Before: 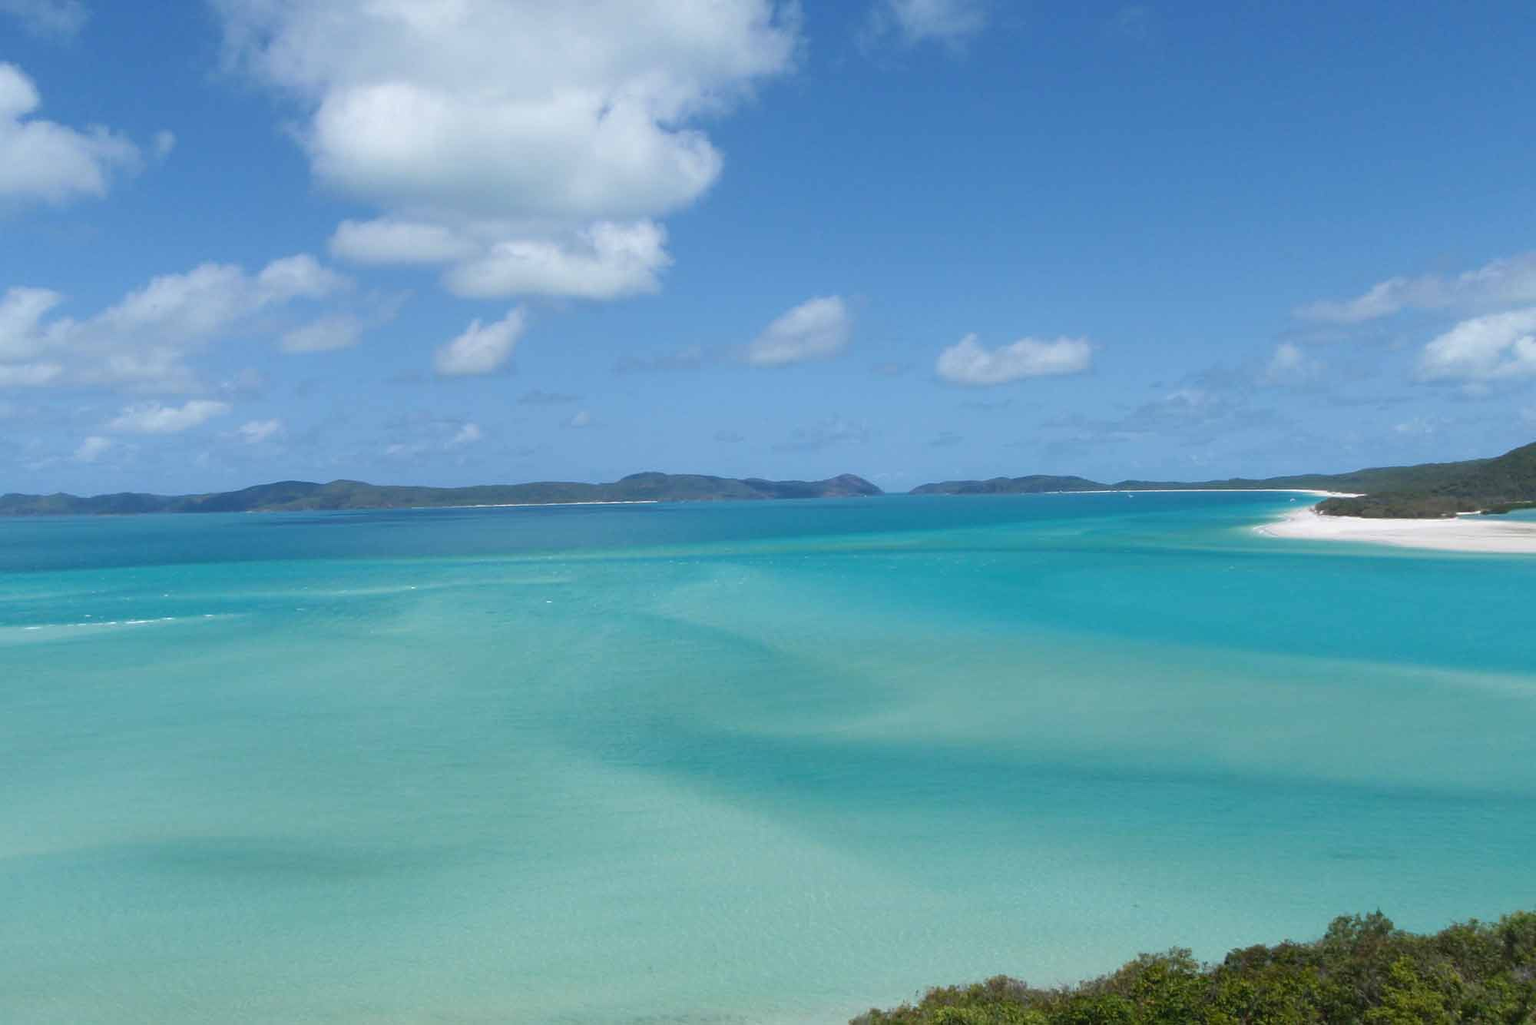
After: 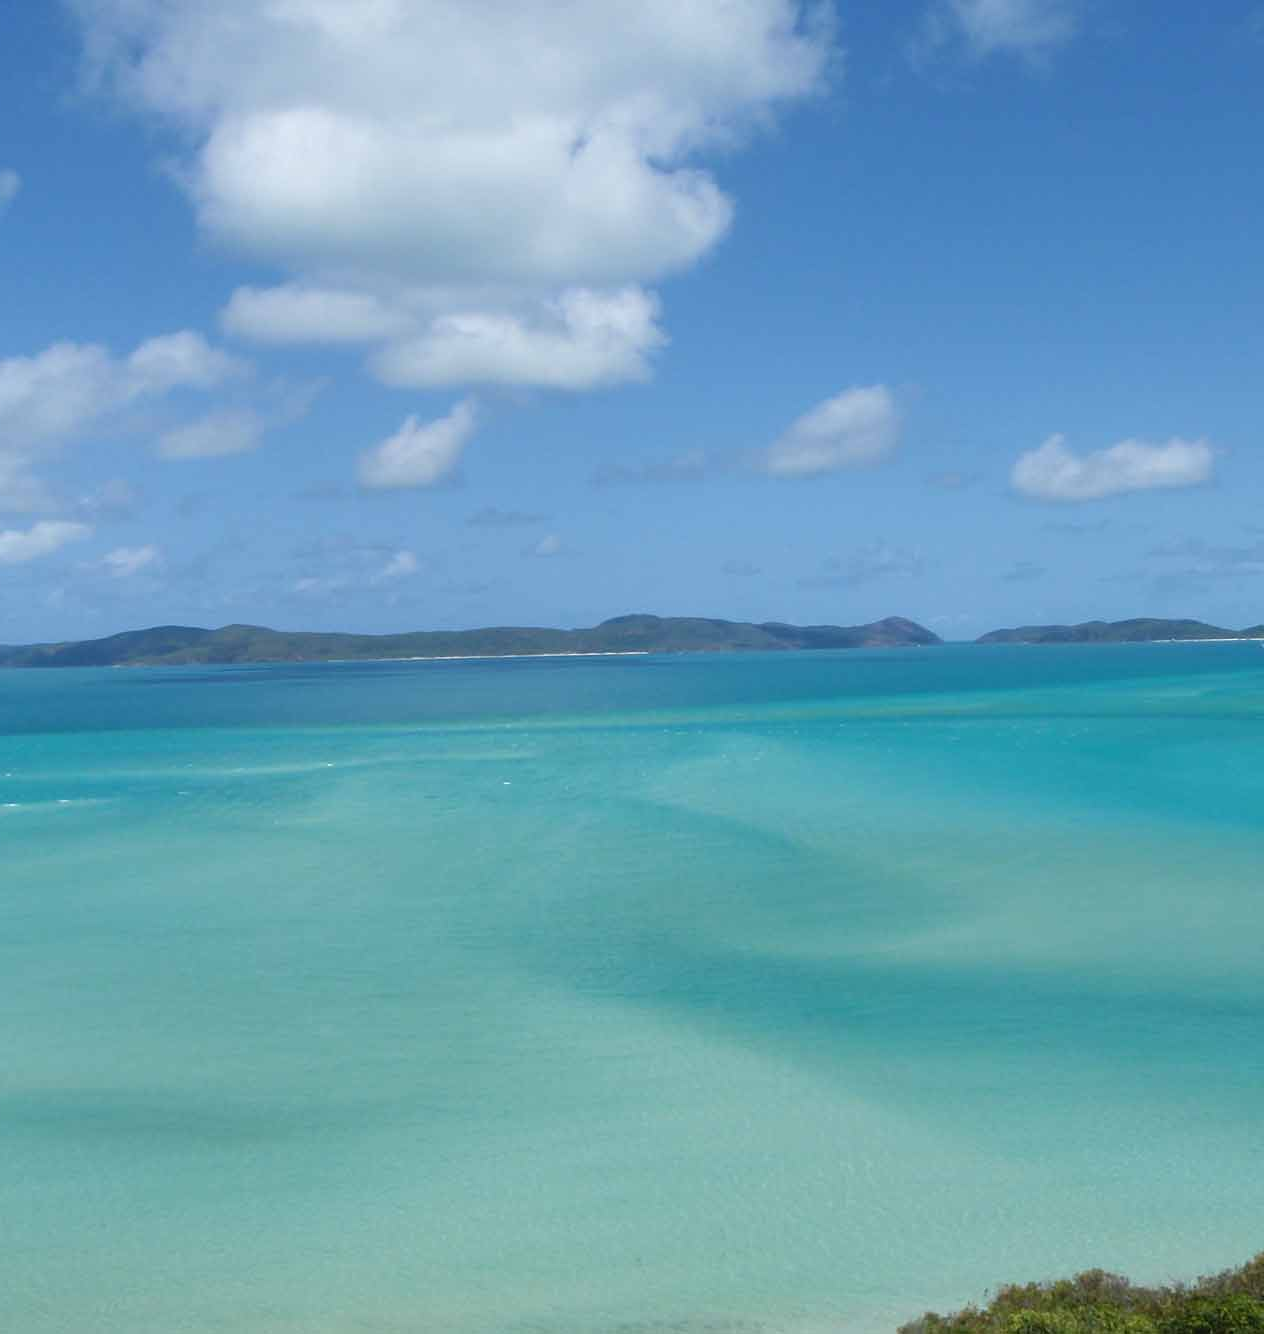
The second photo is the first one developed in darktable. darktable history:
crop: left 10.423%, right 26.354%
